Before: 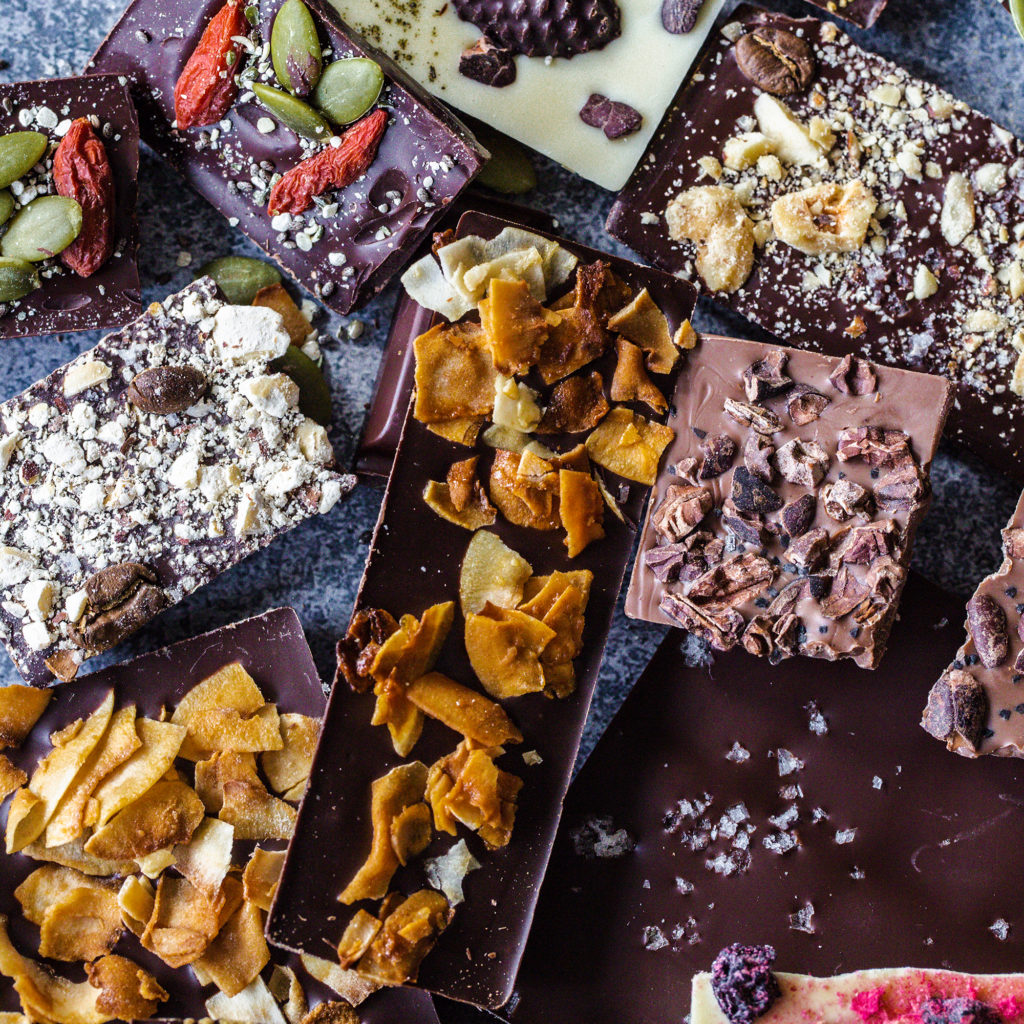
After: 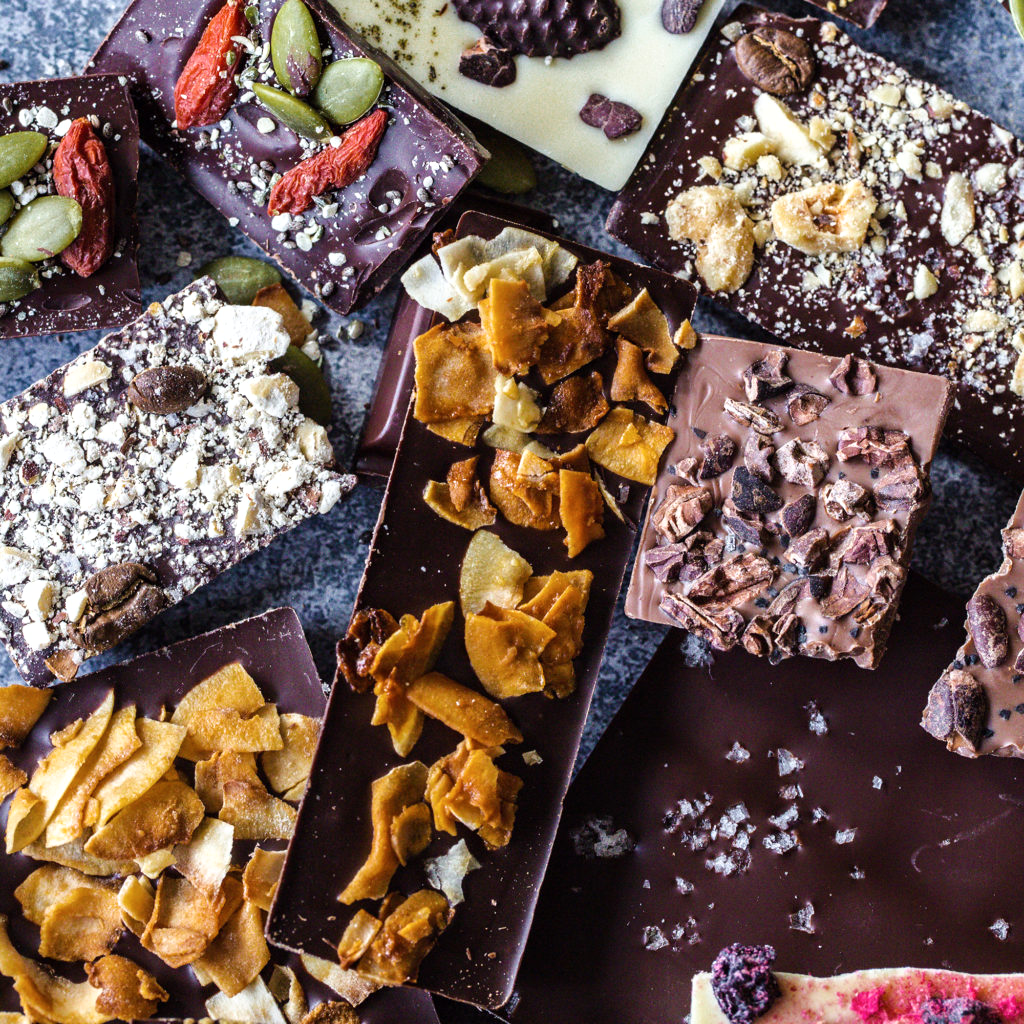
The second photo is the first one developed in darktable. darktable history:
shadows and highlights: shadows -12.97, white point adjustment 4.19, highlights 27.52
